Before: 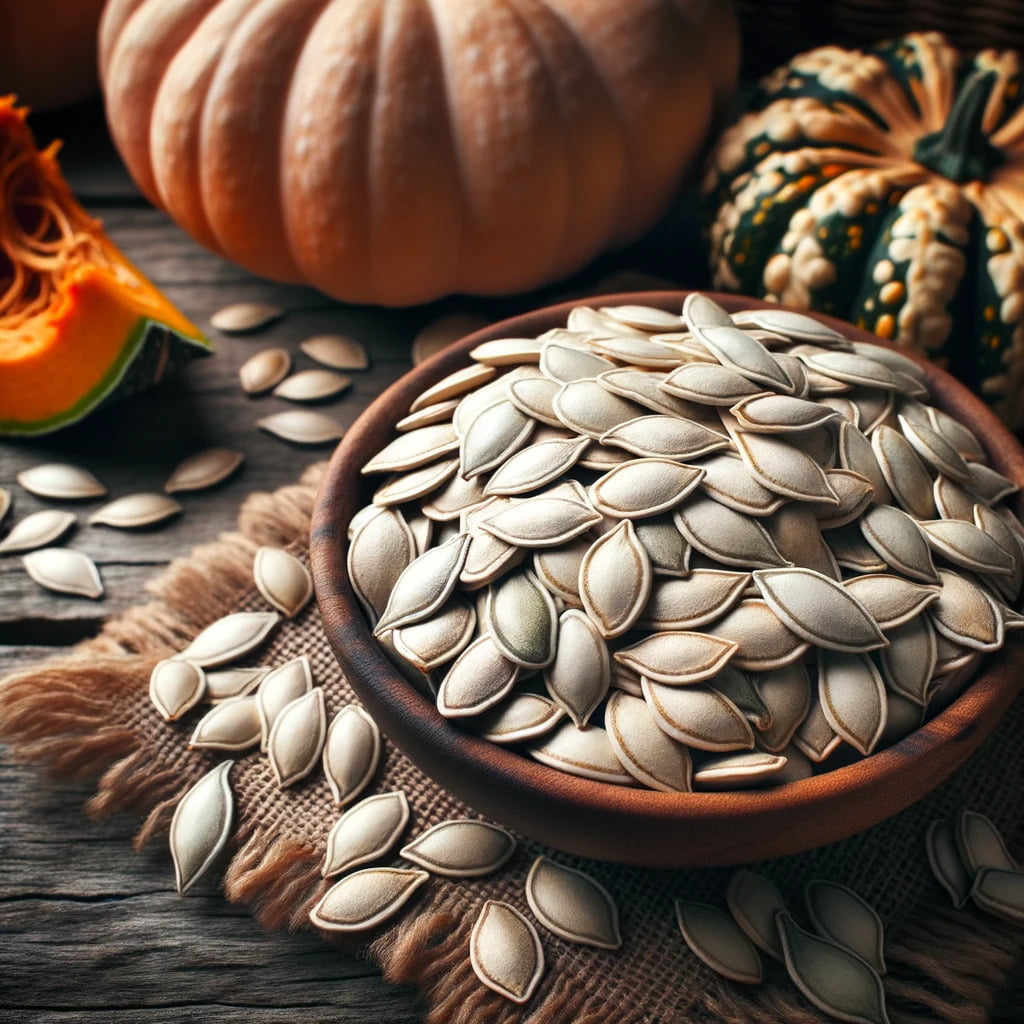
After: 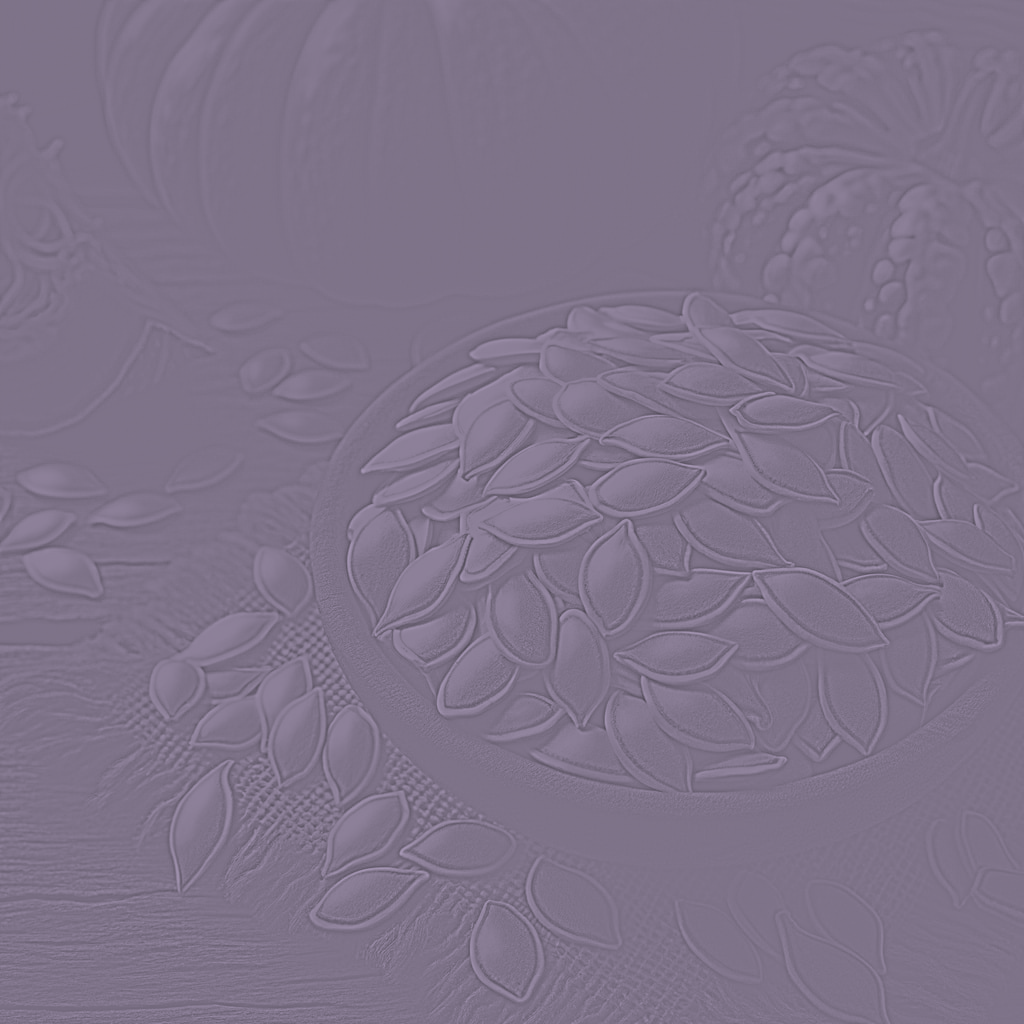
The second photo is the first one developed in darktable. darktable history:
color correction: highlights a* 15.46, highlights b* -20.56
color calibration: illuminant Planckian (black body), x 0.351, y 0.352, temperature 4794.27 K
highpass: sharpness 6%, contrast boost 7.63%
exposure: black level correction 0.001, exposure 0.675 EV, compensate highlight preservation false
